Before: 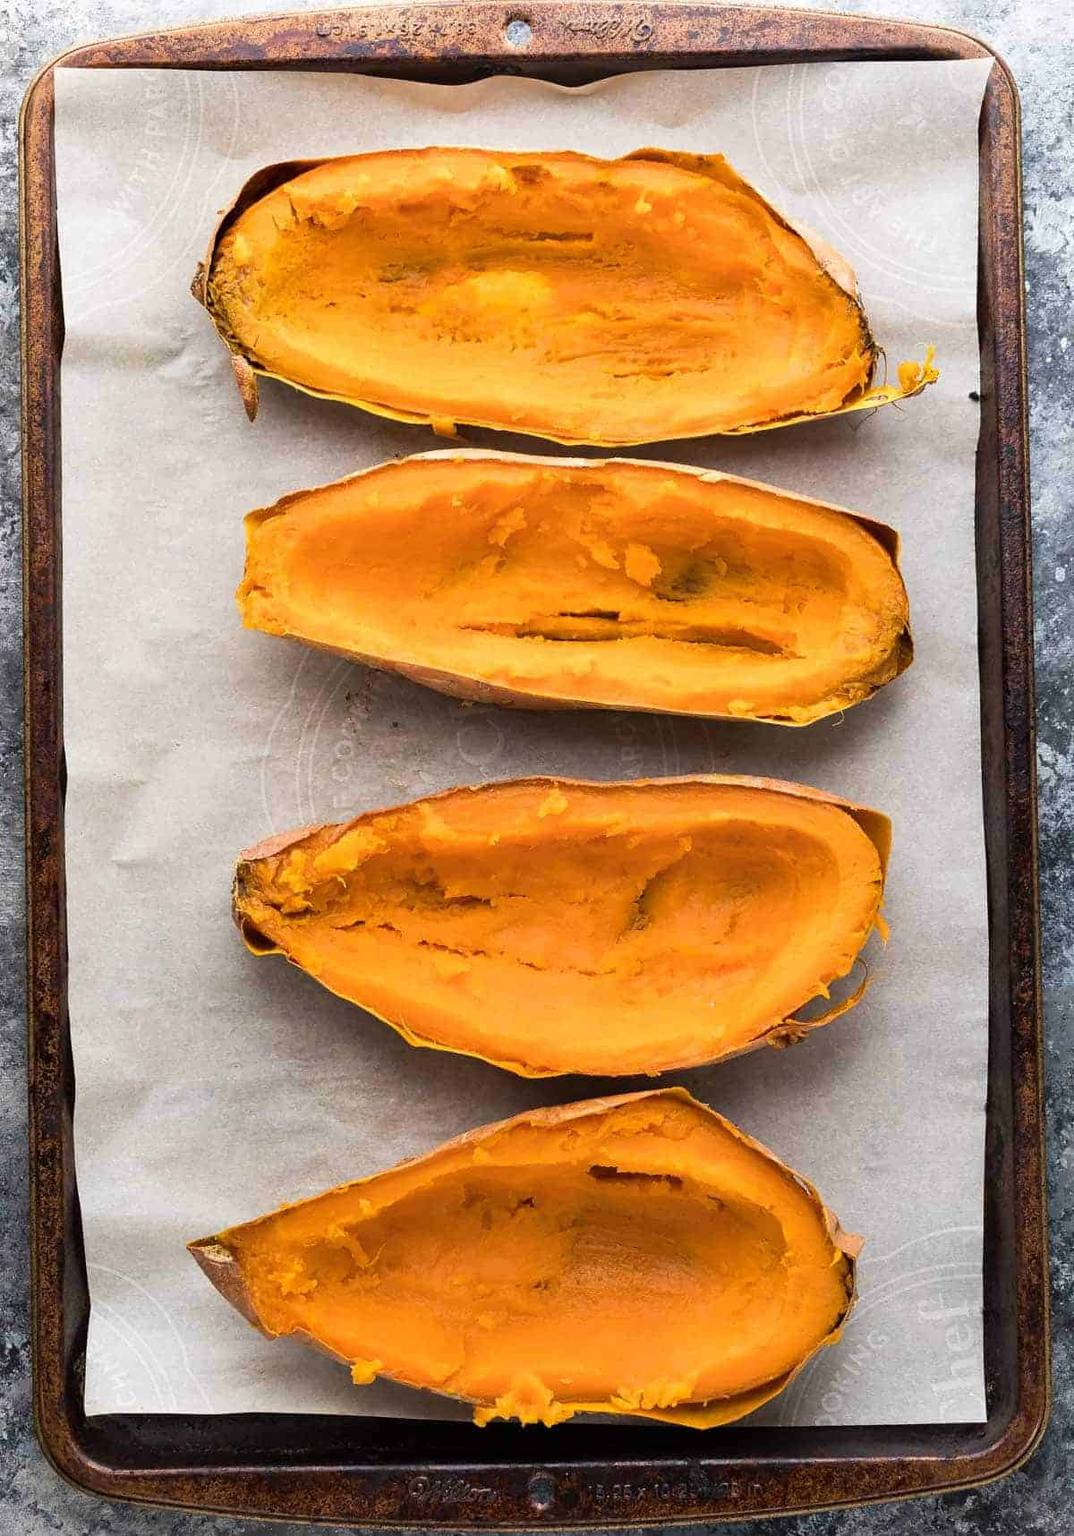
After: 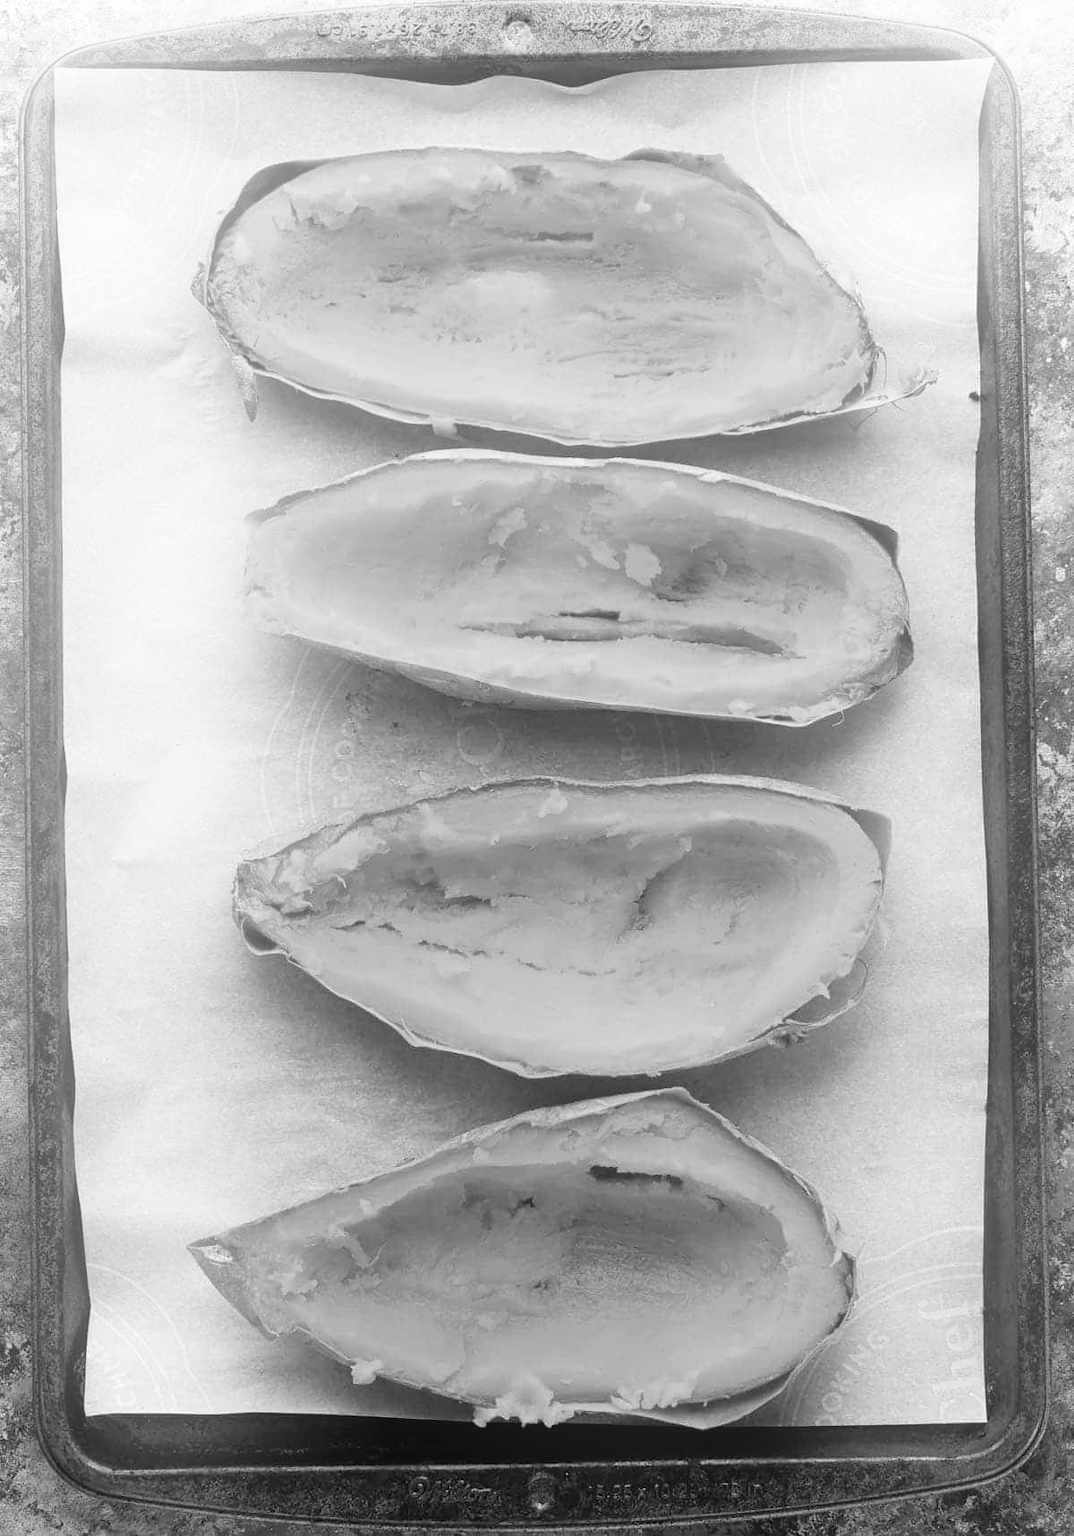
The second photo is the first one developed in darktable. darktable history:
bloom: threshold 82.5%, strength 16.25%
monochrome: on, module defaults
